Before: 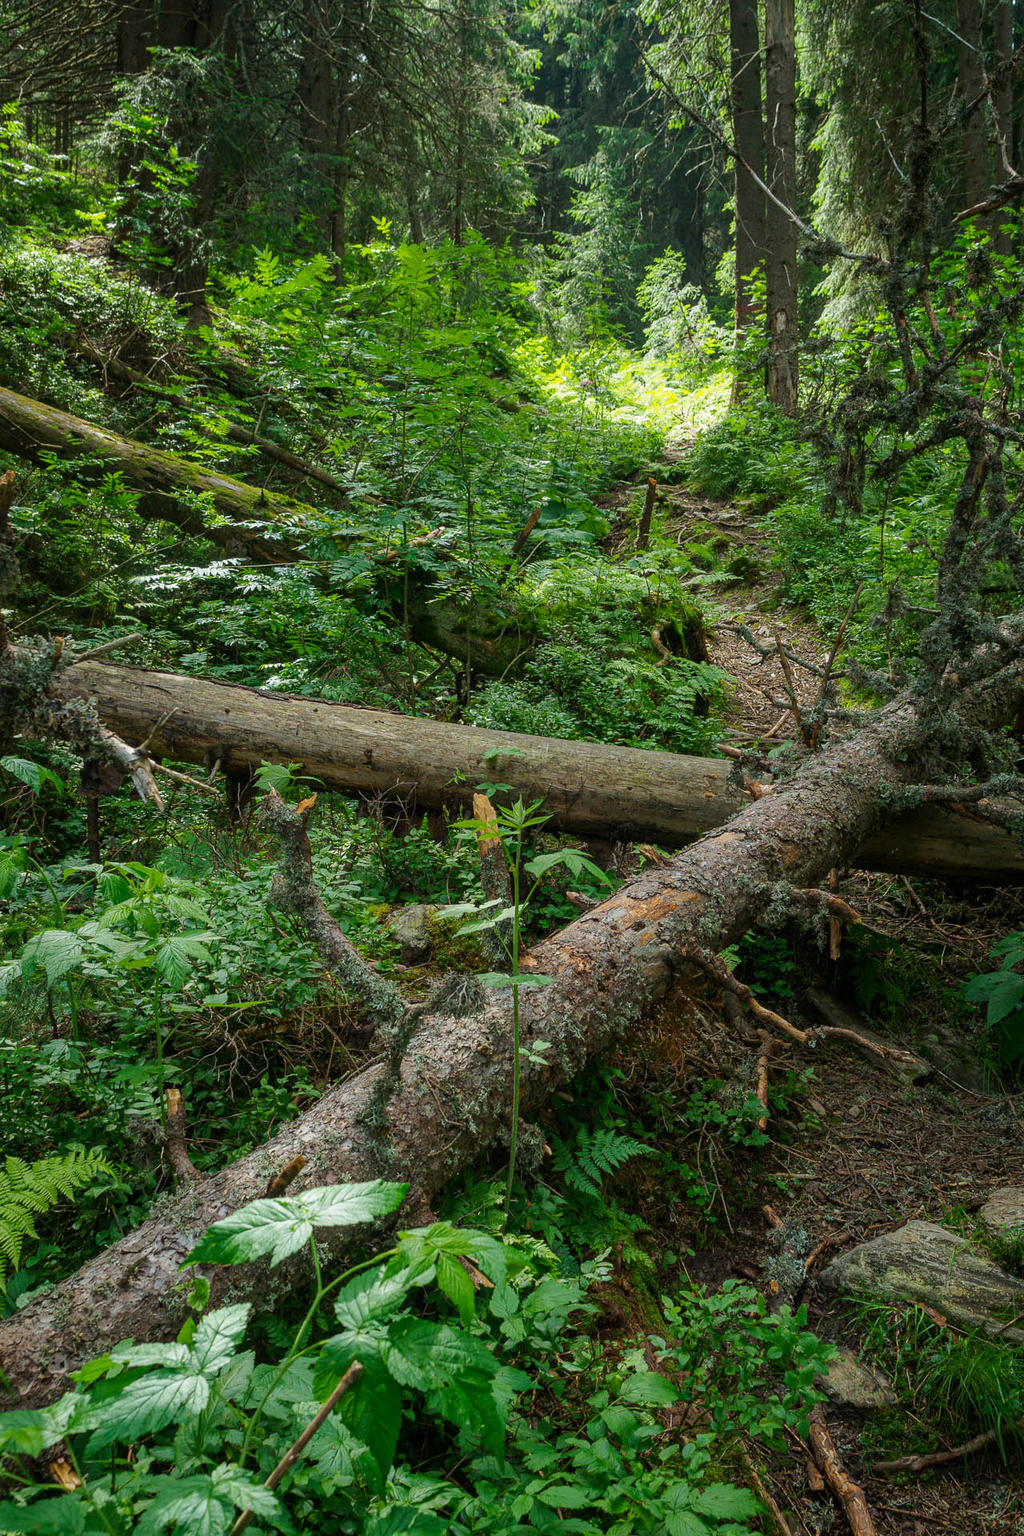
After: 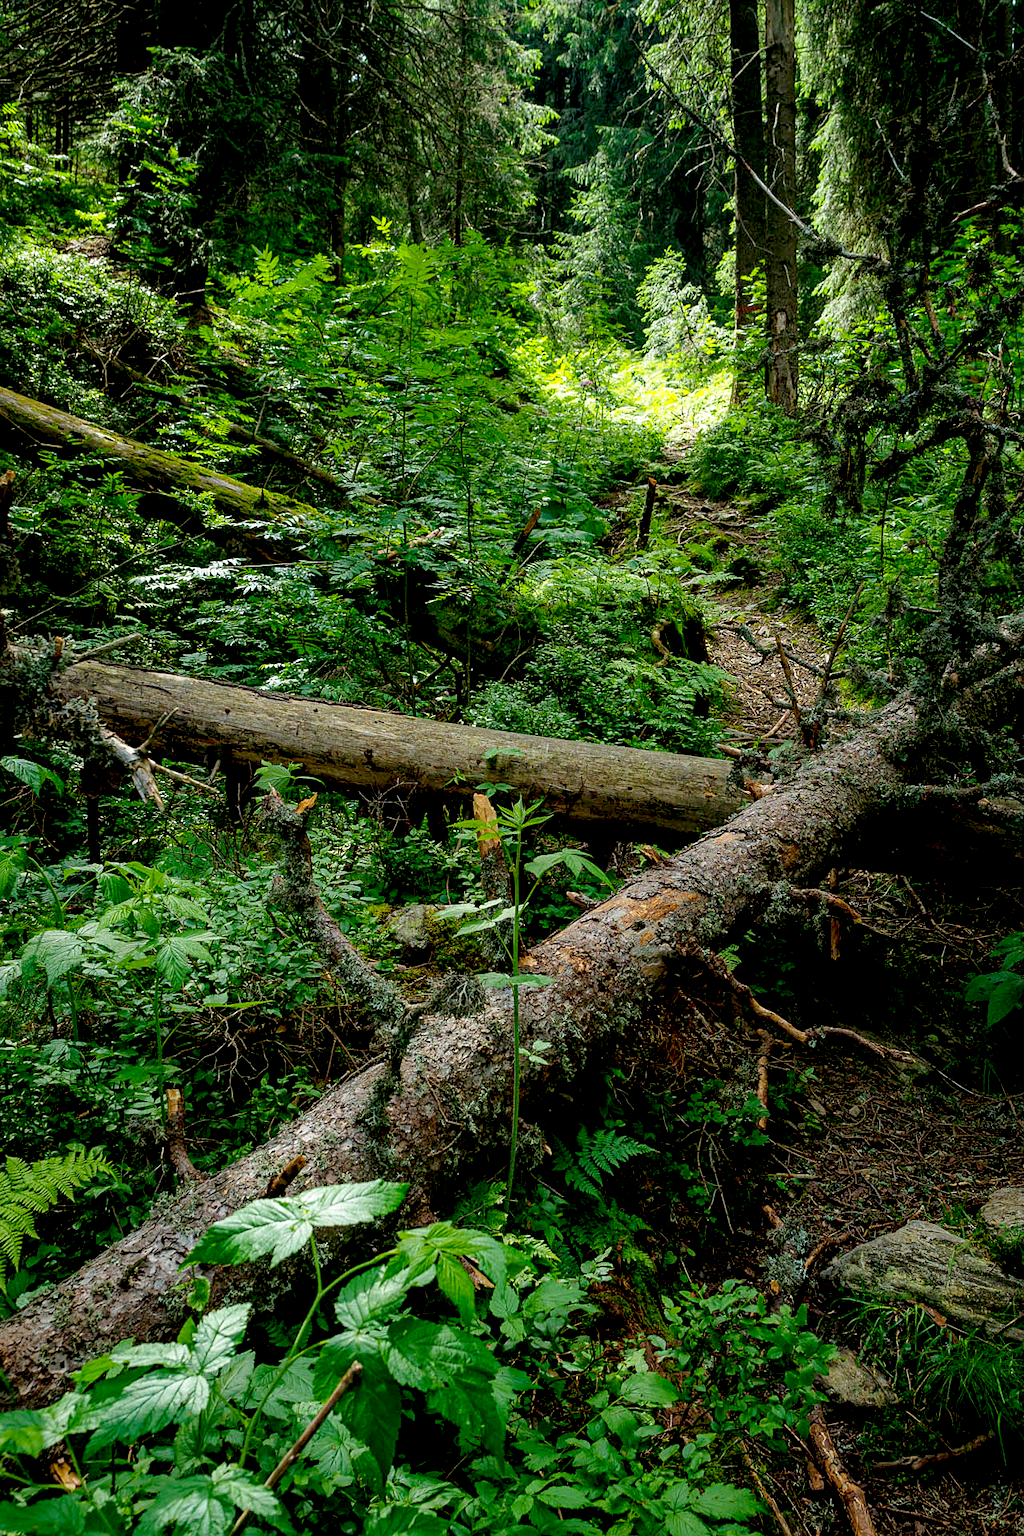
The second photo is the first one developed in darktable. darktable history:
color correction: highlights b* 0.031, saturation 0.988
exposure: black level correction 0.025, exposure 0.182 EV, compensate highlight preservation false
sharpen: amount 0.212
